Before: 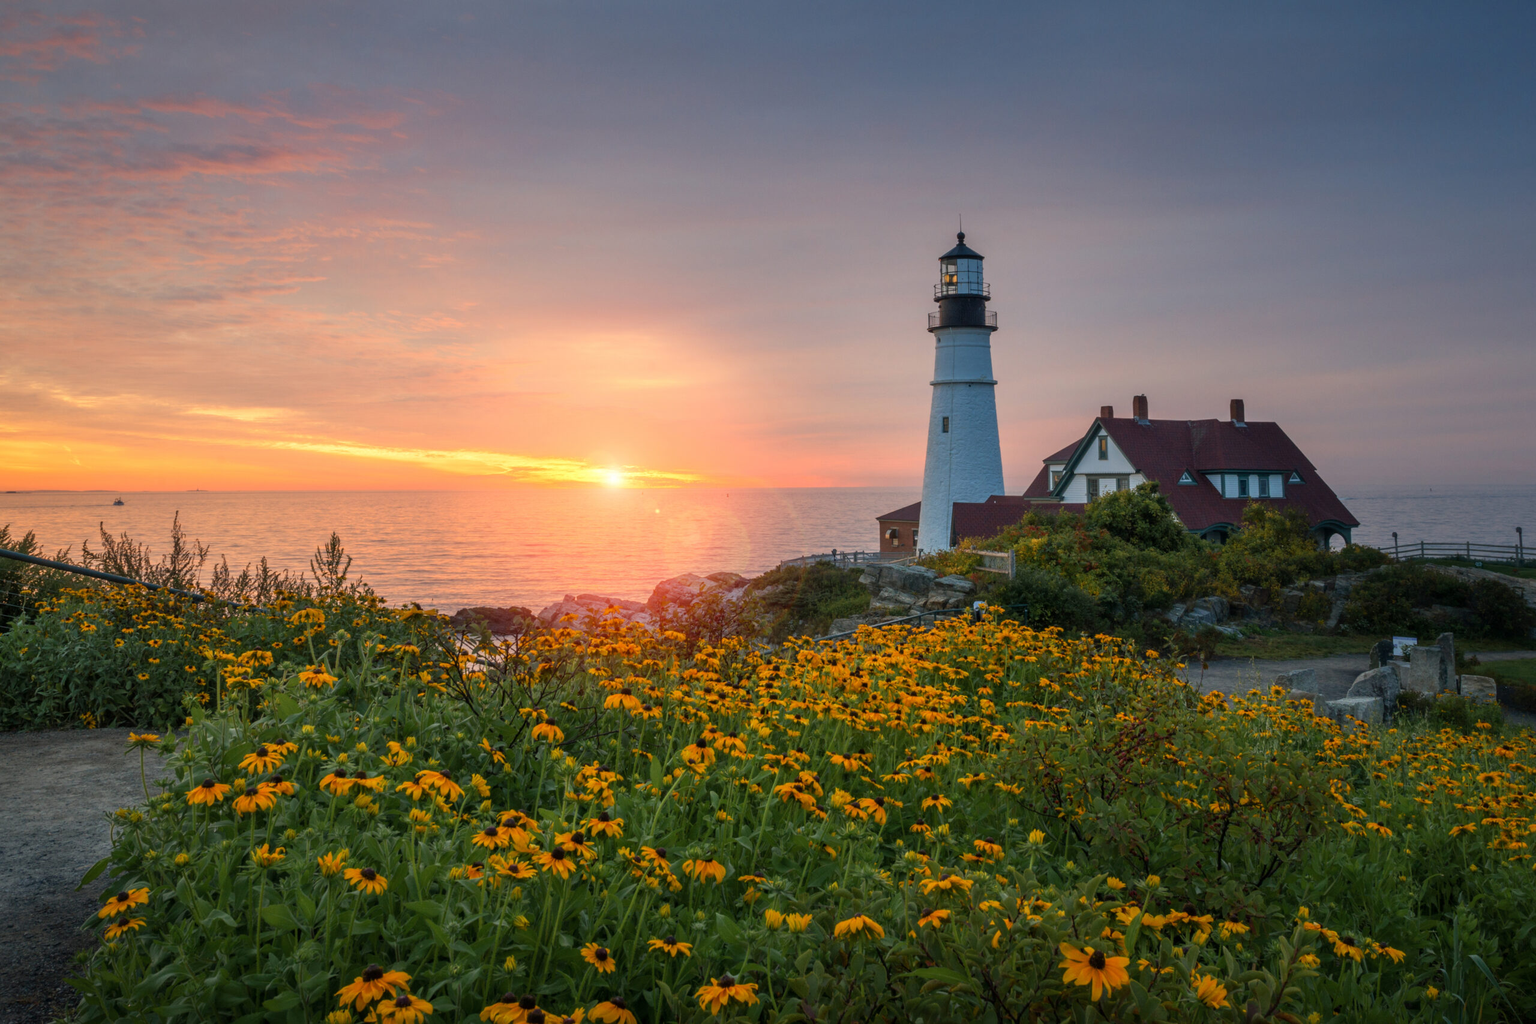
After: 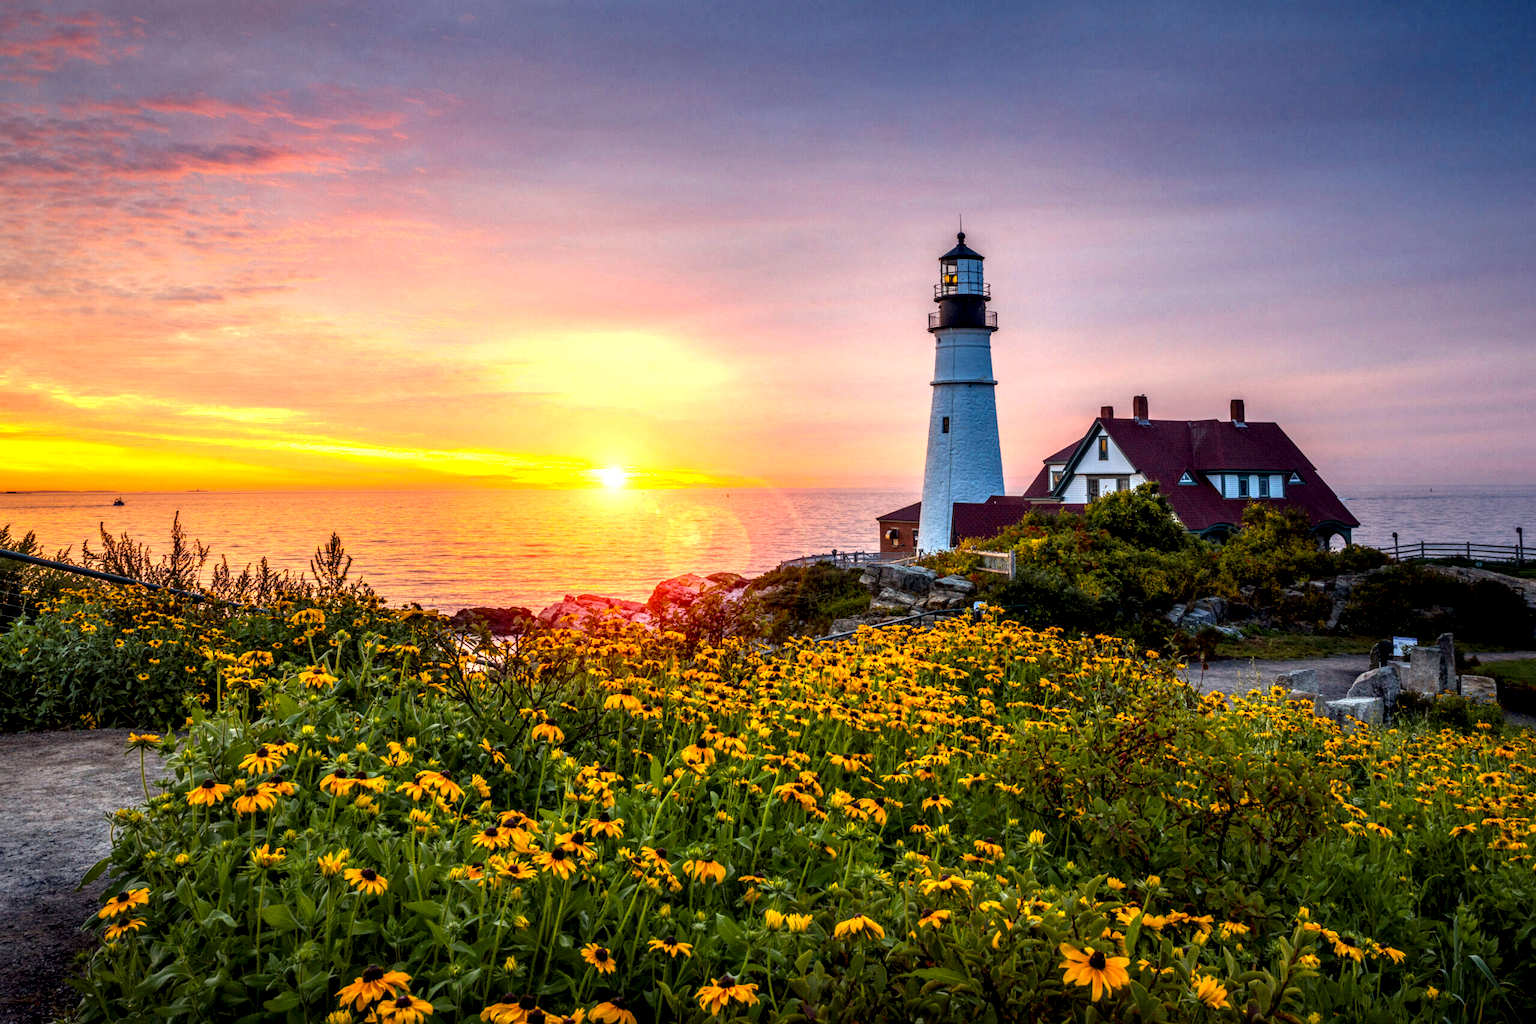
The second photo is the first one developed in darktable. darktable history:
exposure: black level correction 0.001, exposure 0.499 EV, compensate exposure bias true, compensate highlight preservation false
color balance rgb: power › luminance -7.656%, power › chroma 1.341%, power › hue 330.28°, highlights gain › luminance 14.691%, linear chroma grading › global chroma 15.511%, perceptual saturation grading › global saturation 29.532%, global vibrance 14.74%
local contrast: highlights 16%, detail 187%
